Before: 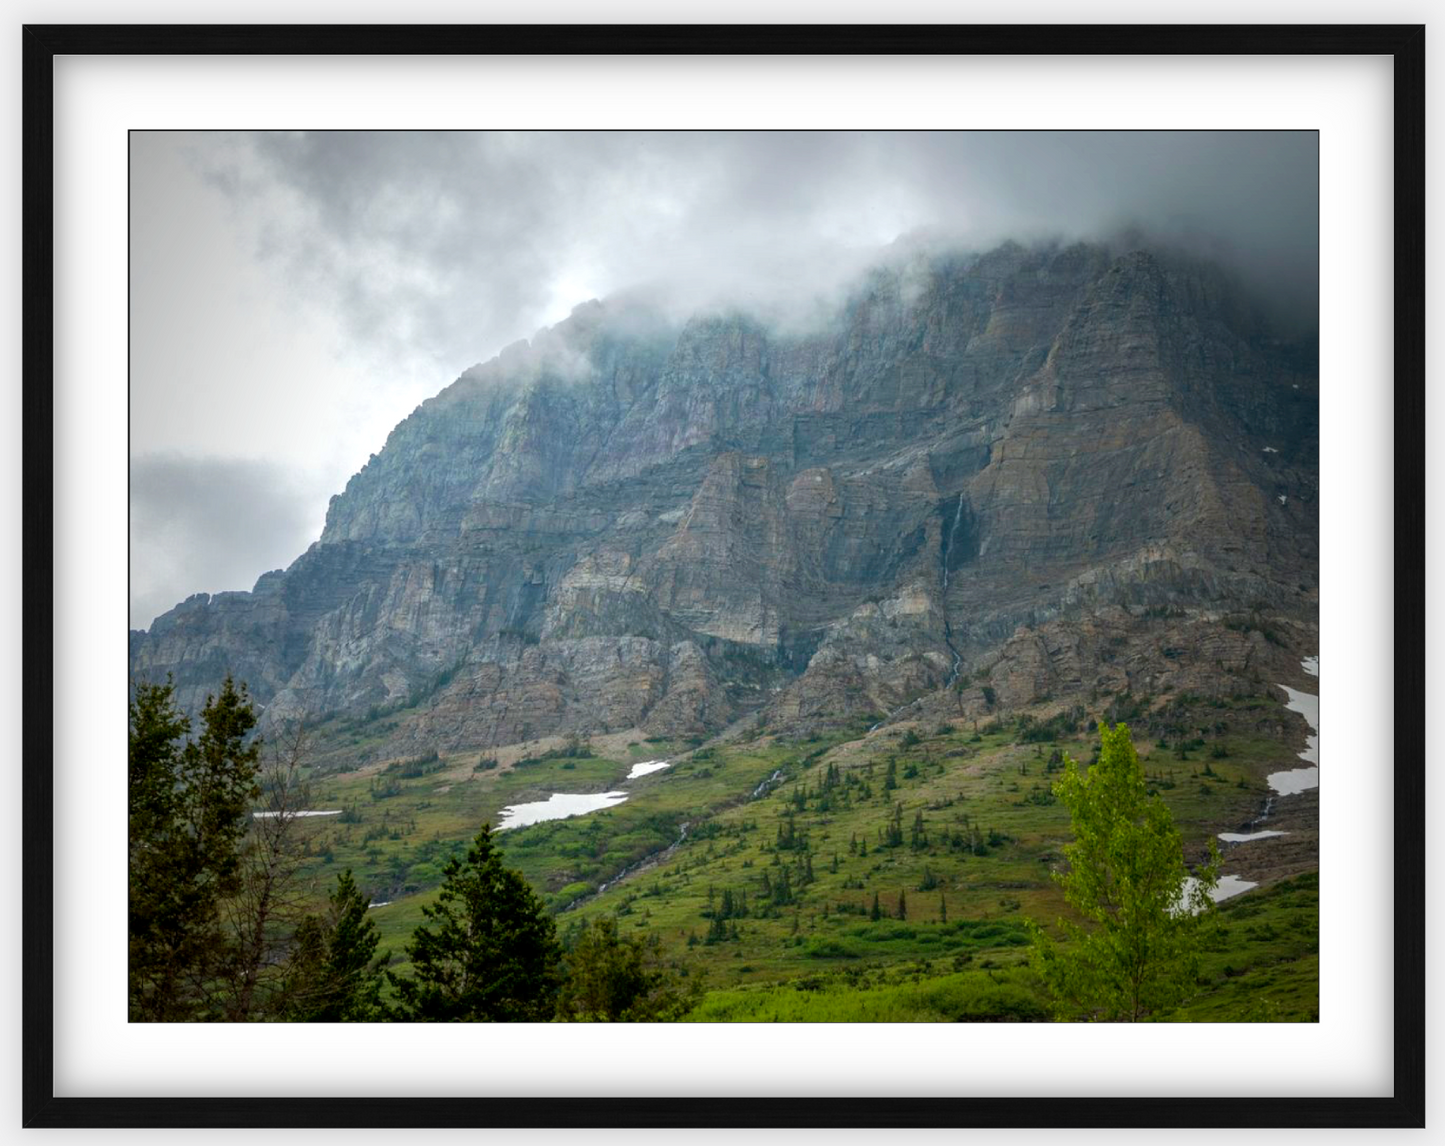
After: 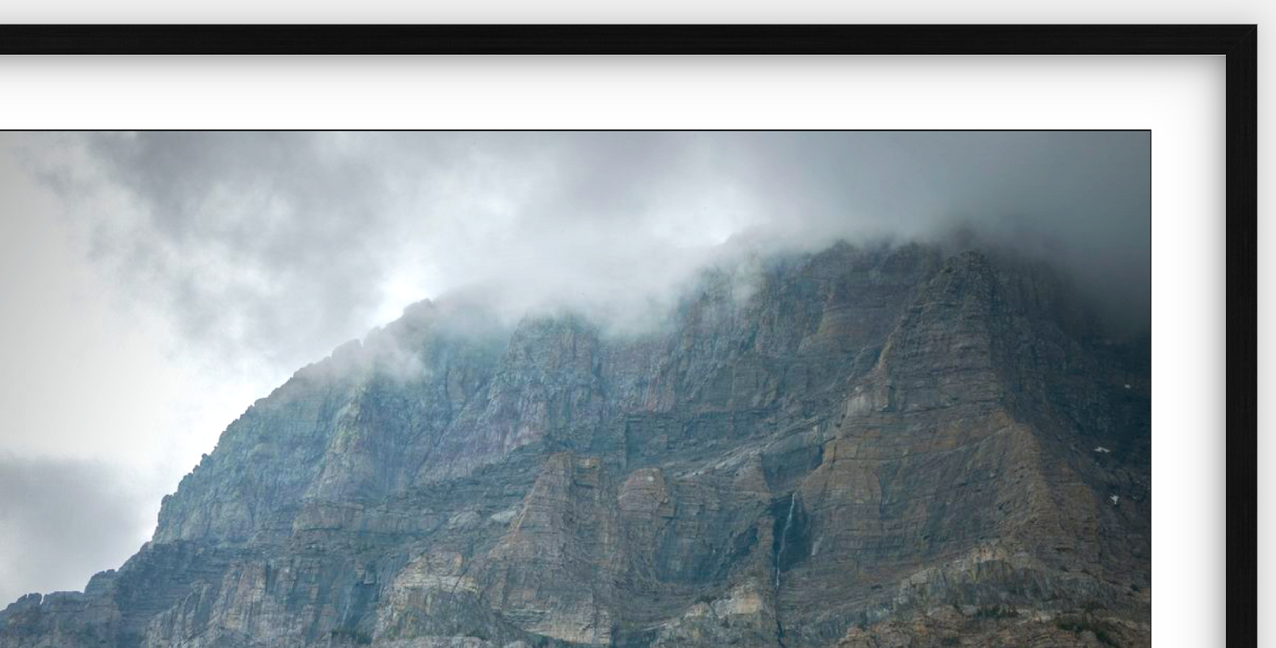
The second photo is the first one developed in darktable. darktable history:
crop and rotate: left 11.673%, bottom 43.41%
